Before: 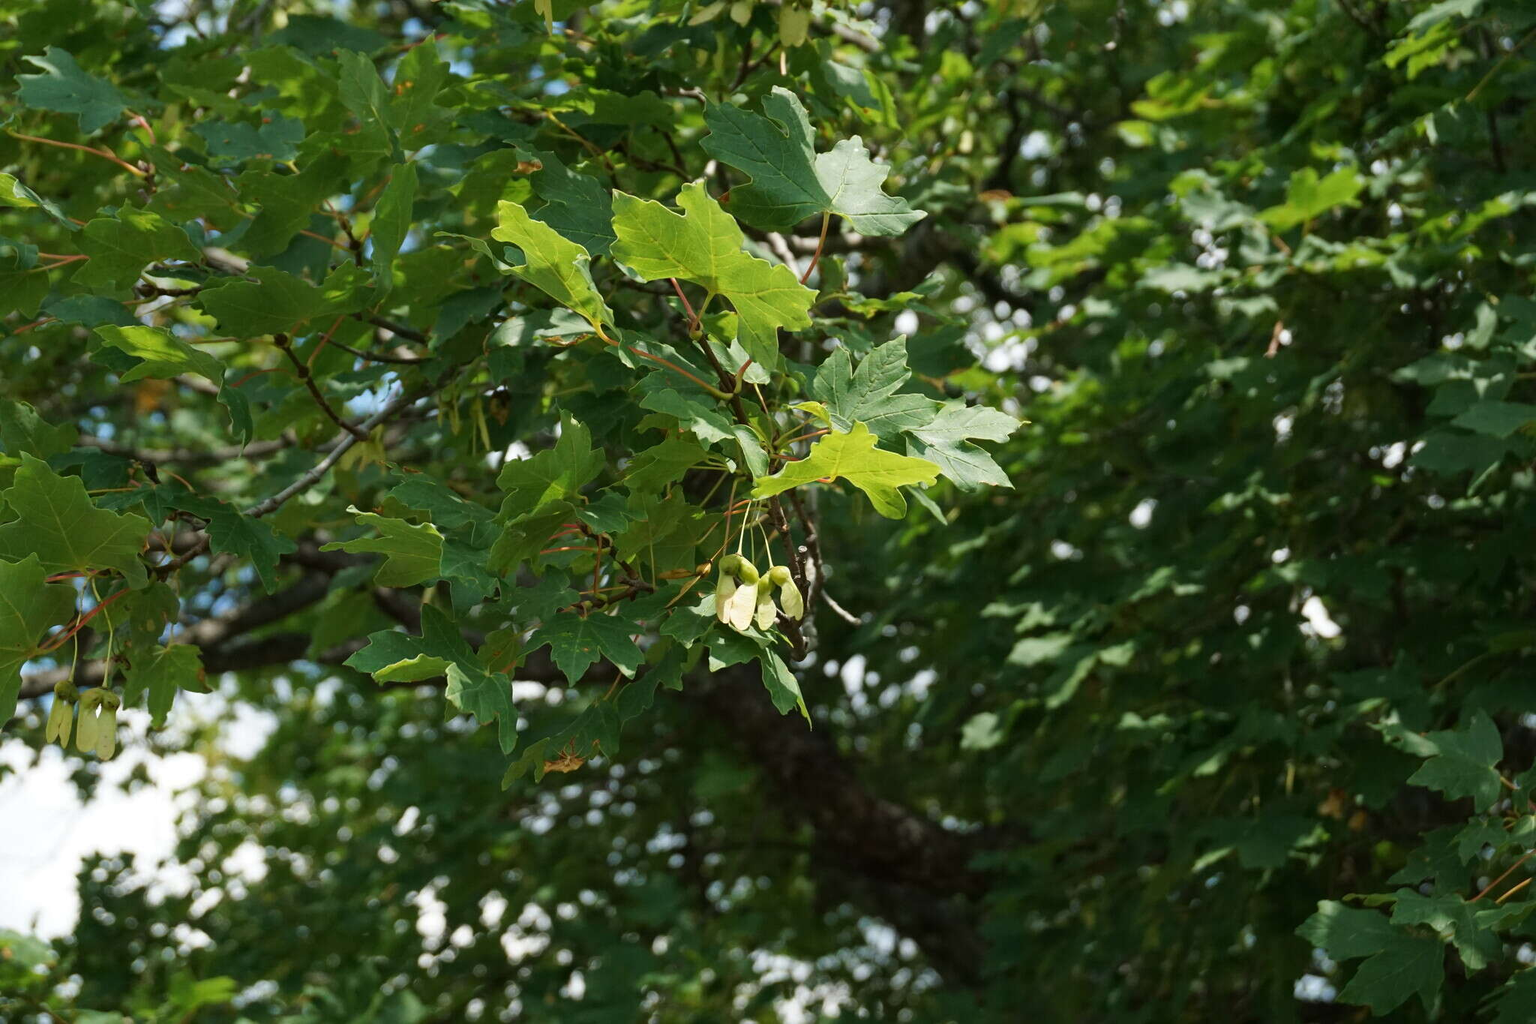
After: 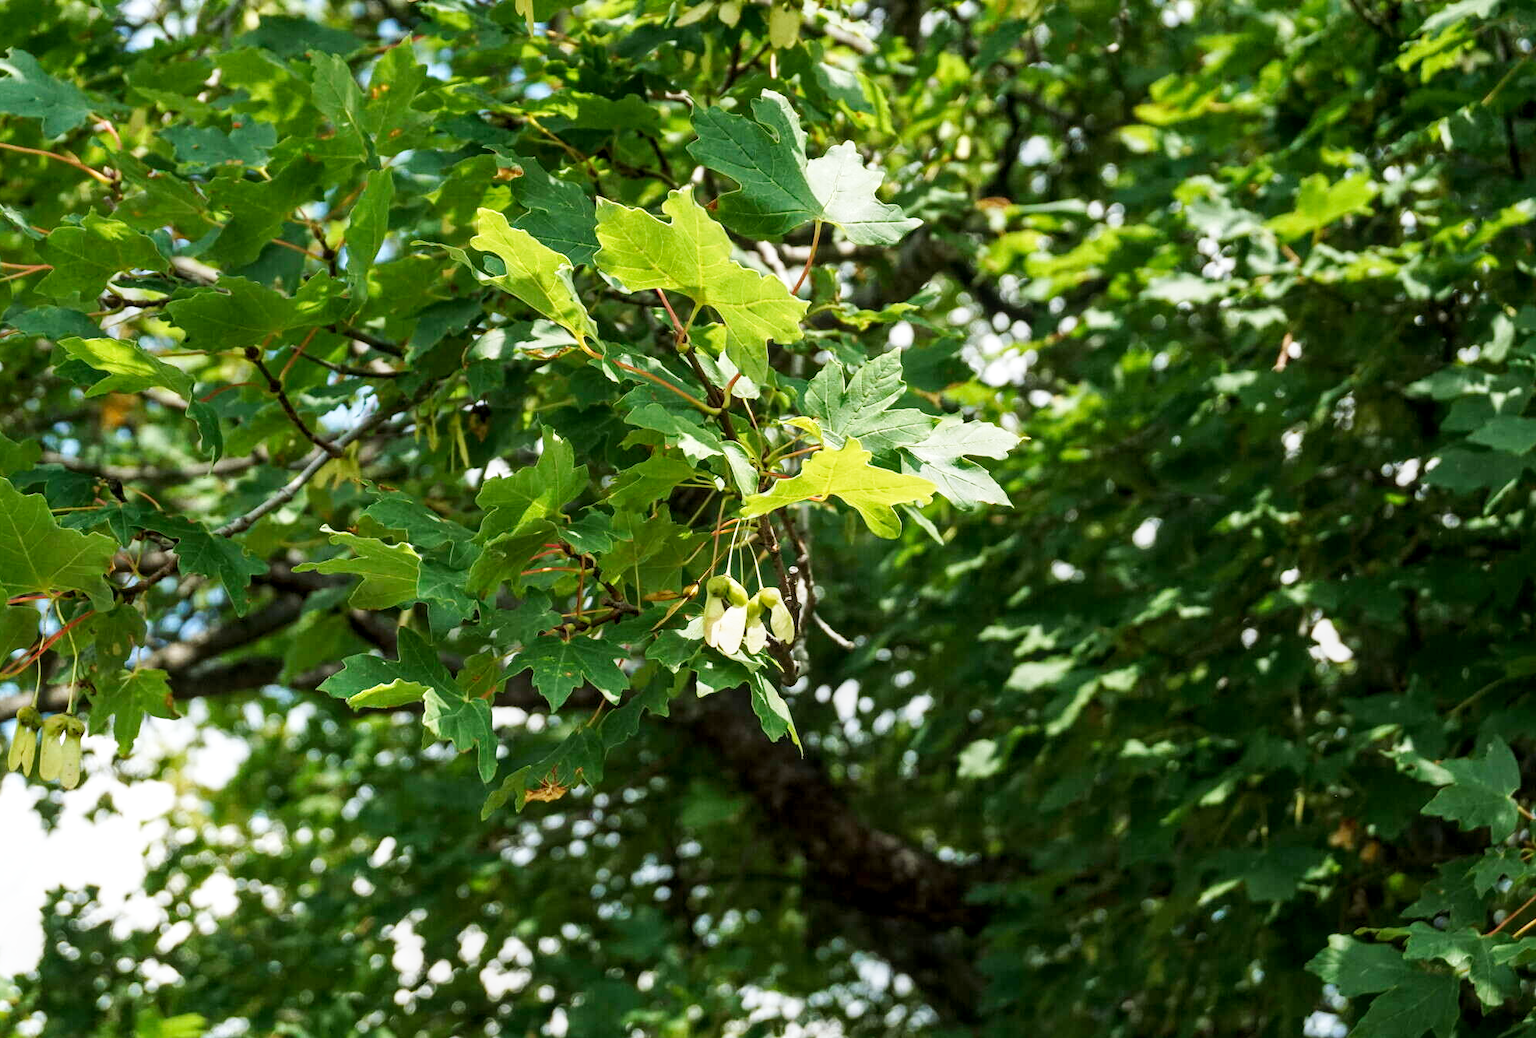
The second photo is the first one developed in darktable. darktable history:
local contrast: on, module defaults
crop and rotate: left 2.536%, right 1.107%, bottom 2.246%
base curve: curves: ch0 [(0, 0) (0.005, 0.002) (0.15, 0.3) (0.4, 0.7) (0.75, 0.95) (1, 1)], preserve colors none
